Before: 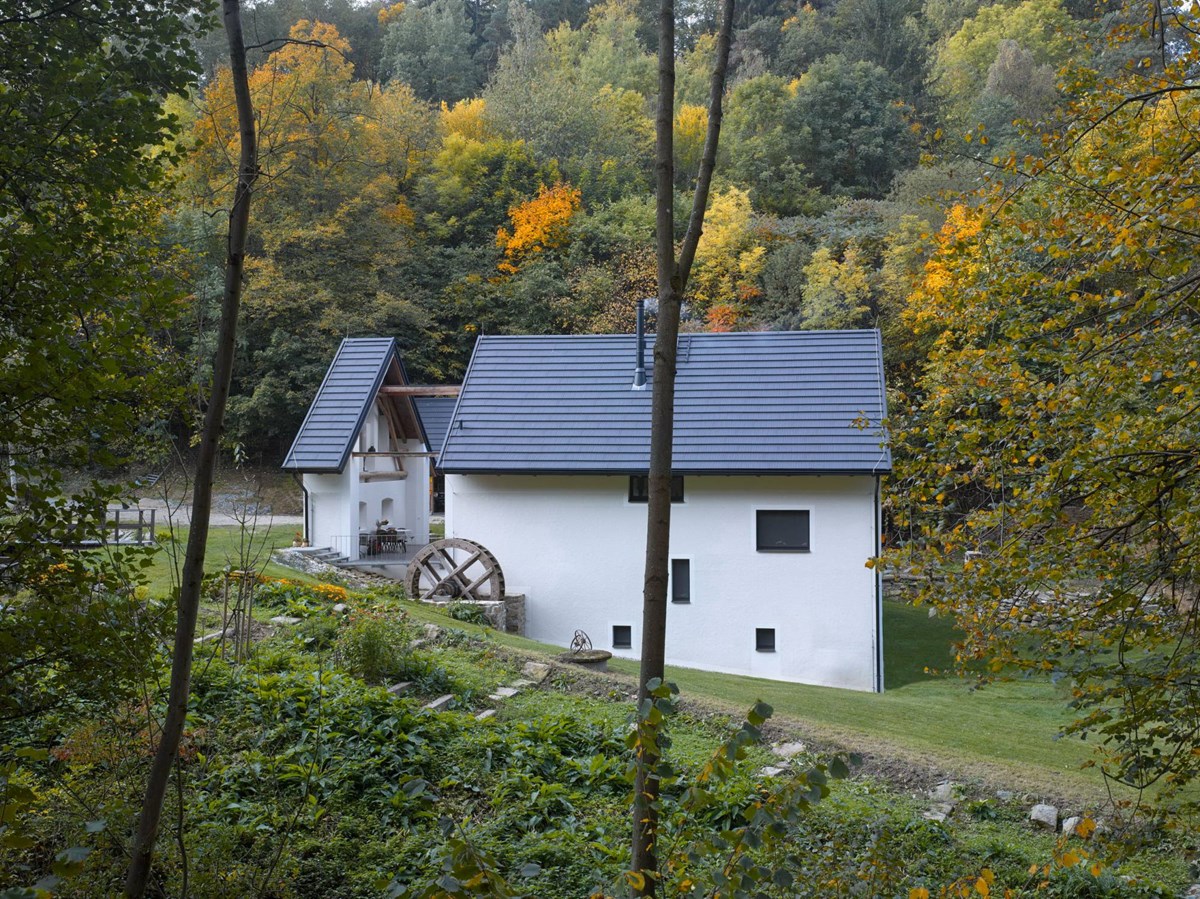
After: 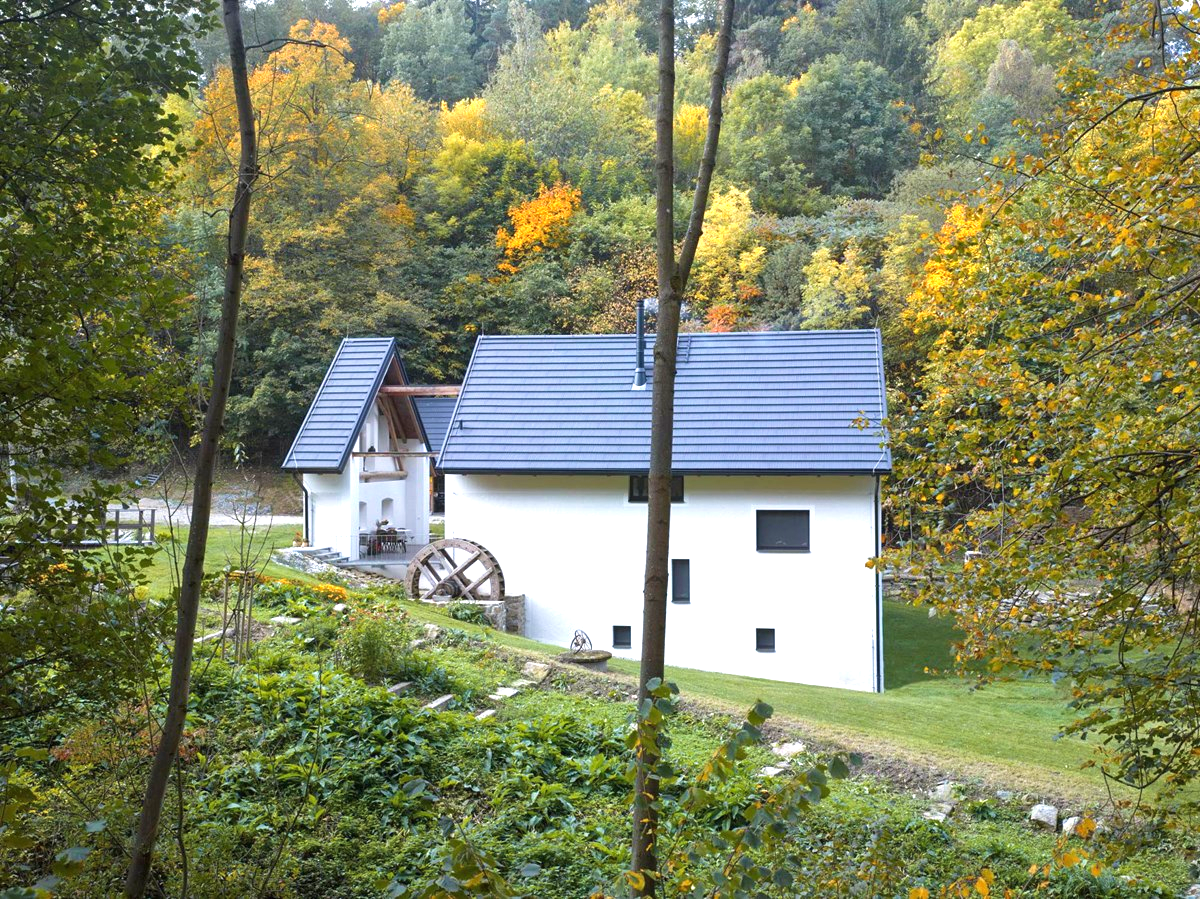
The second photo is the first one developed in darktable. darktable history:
velvia: on, module defaults
exposure: black level correction 0, exposure 1 EV, compensate exposure bias true, compensate highlight preservation false
